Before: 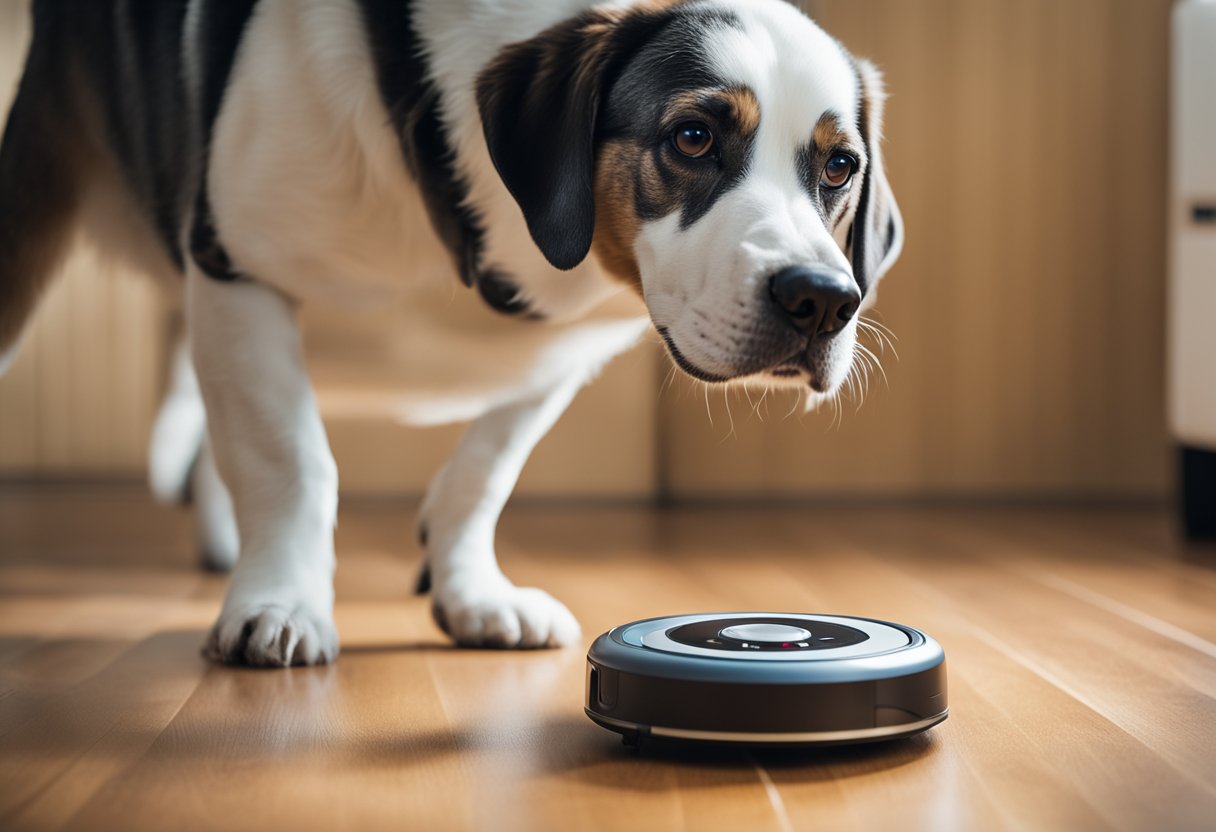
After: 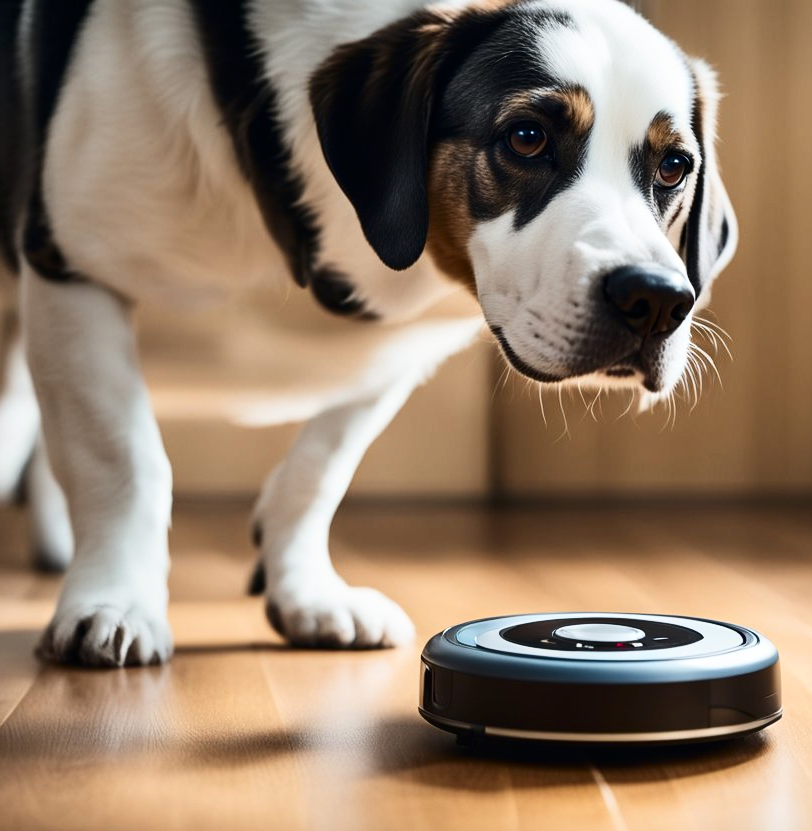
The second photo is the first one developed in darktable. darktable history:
crop and rotate: left 13.68%, right 19.468%
contrast brightness saturation: contrast 0.28
